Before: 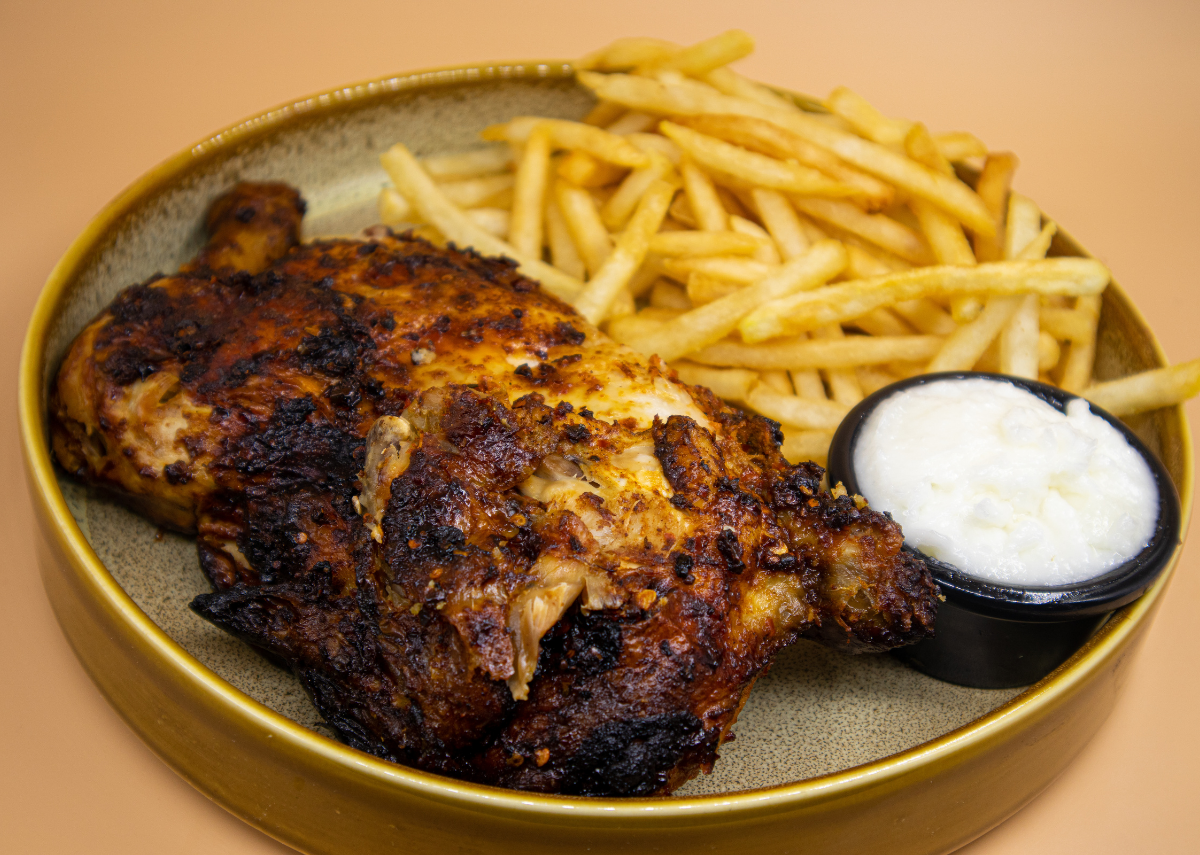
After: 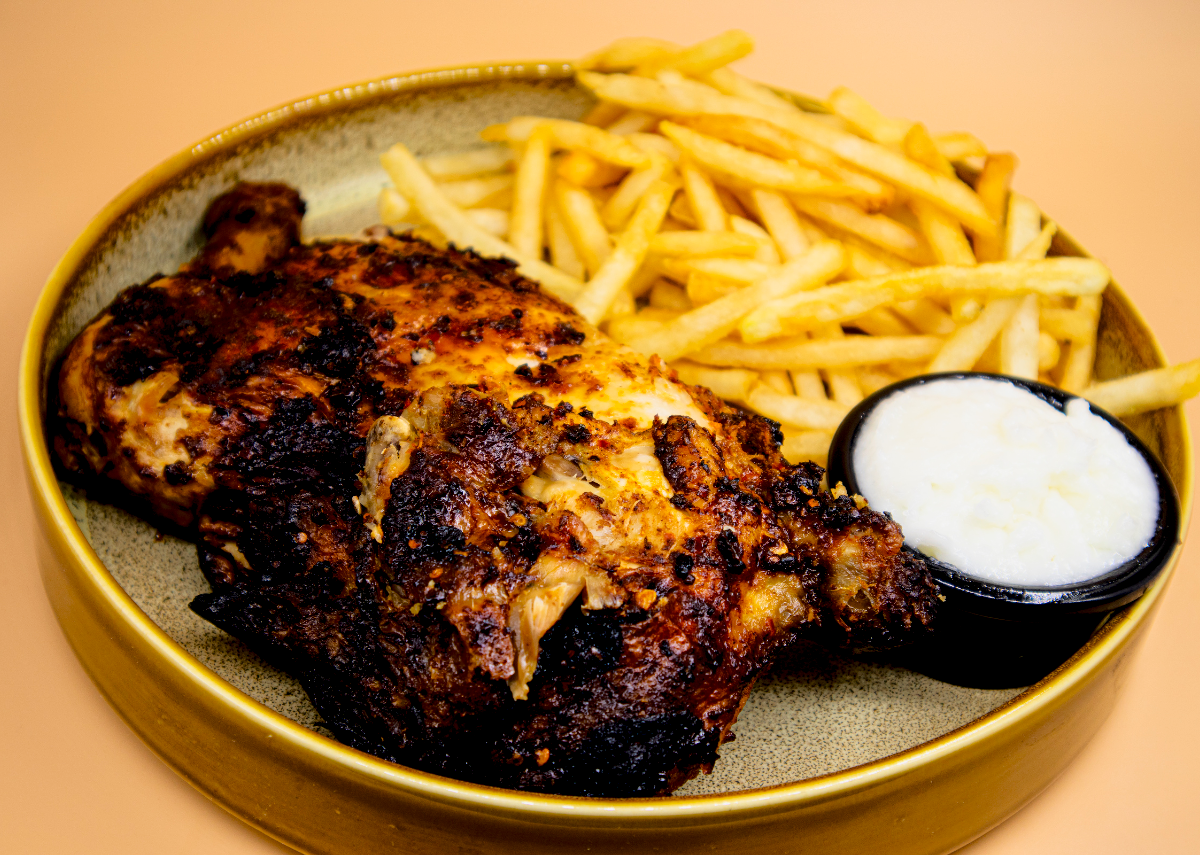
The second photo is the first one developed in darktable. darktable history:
exposure: black level correction 0.017, exposure -0.006 EV, compensate exposure bias true, compensate highlight preservation false
tone curve: curves: ch0 [(0, 0) (0.168, 0.142) (0.359, 0.44) (0.469, 0.544) (0.634, 0.722) (0.858, 0.903) (1, 0.968)]; ch1 [(0, 0) (0.437, 0.453) (0.472, 0.47) (0.502, 0.502) (0.54, 0.534) (0.57, 0.592) (0.618, 0.66) (0.699, 0.749) (0.859, 0.919) (1, 1)]; ch2 [(0, 0) (0.33, 0.301) (0.421, 0.443) (0.476, 0.498) (0.505, 0.503) (0.547, 0.557) (0.586, 0.634) (0.608, 0.676) (1, 1)], color space Lab, linked channels, preserve colors none
base curve: curves: ch0 [(0, 0) (0.283, 0.295) (1, 1)], preserve colors none
